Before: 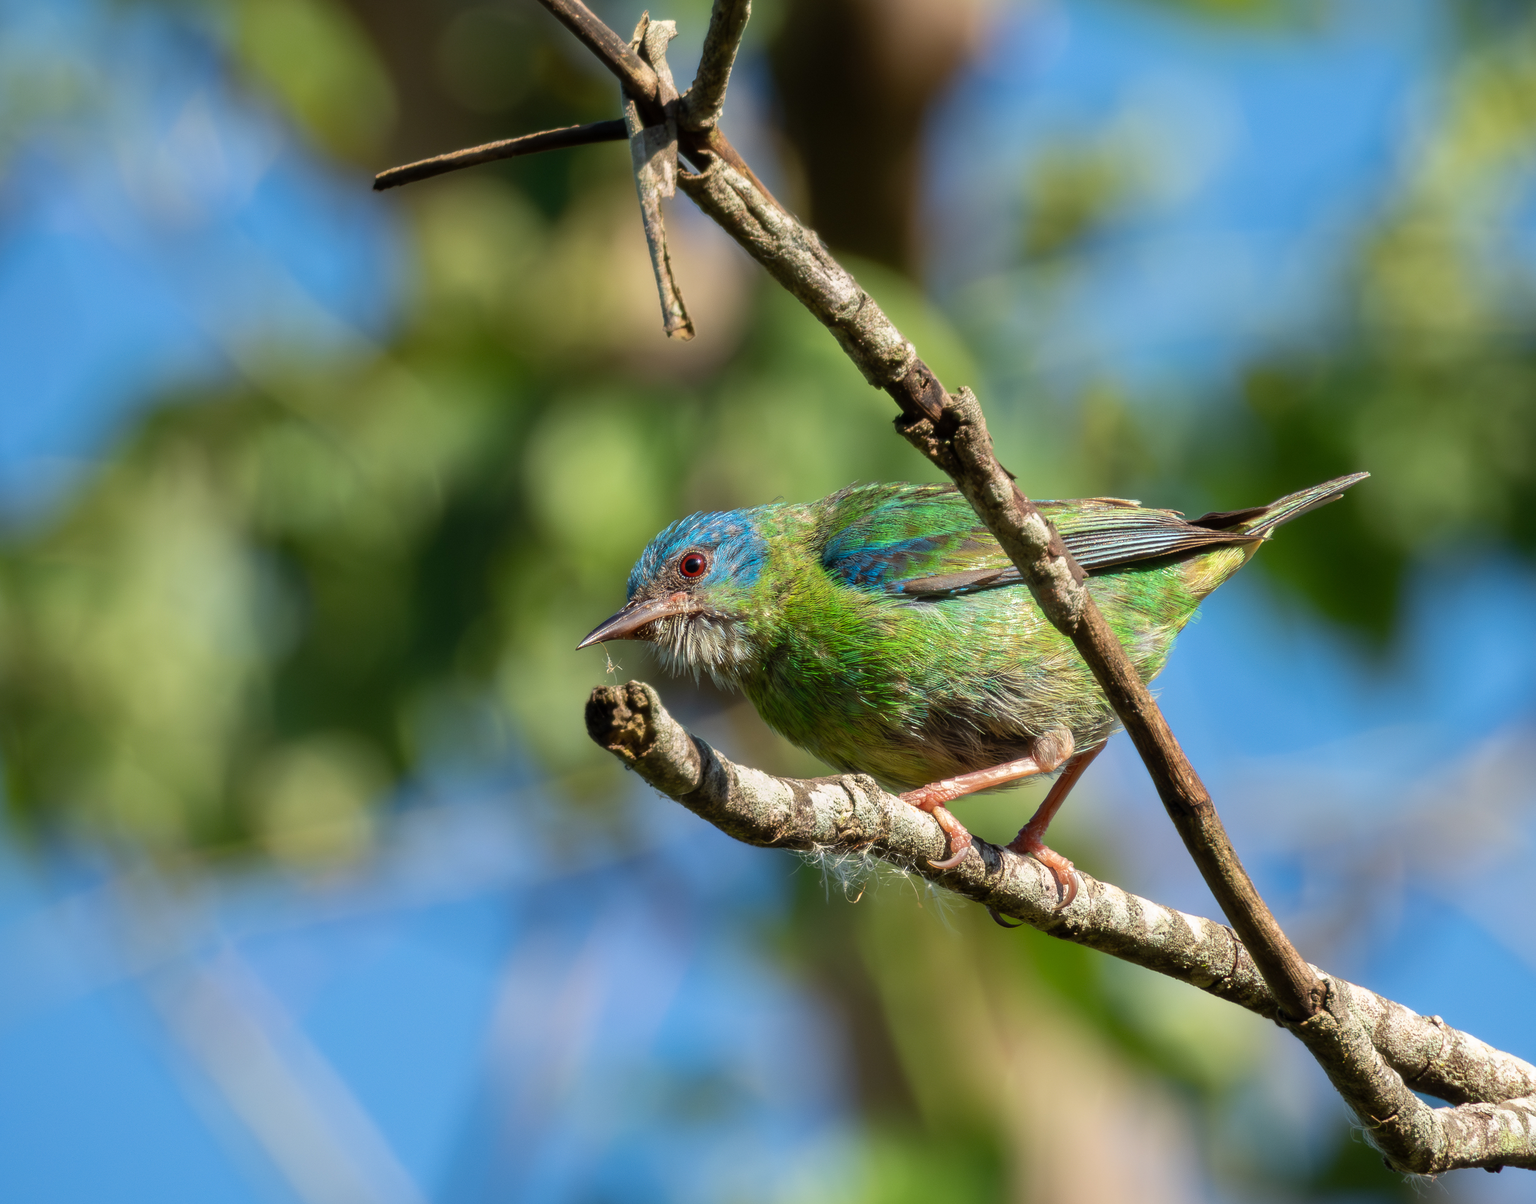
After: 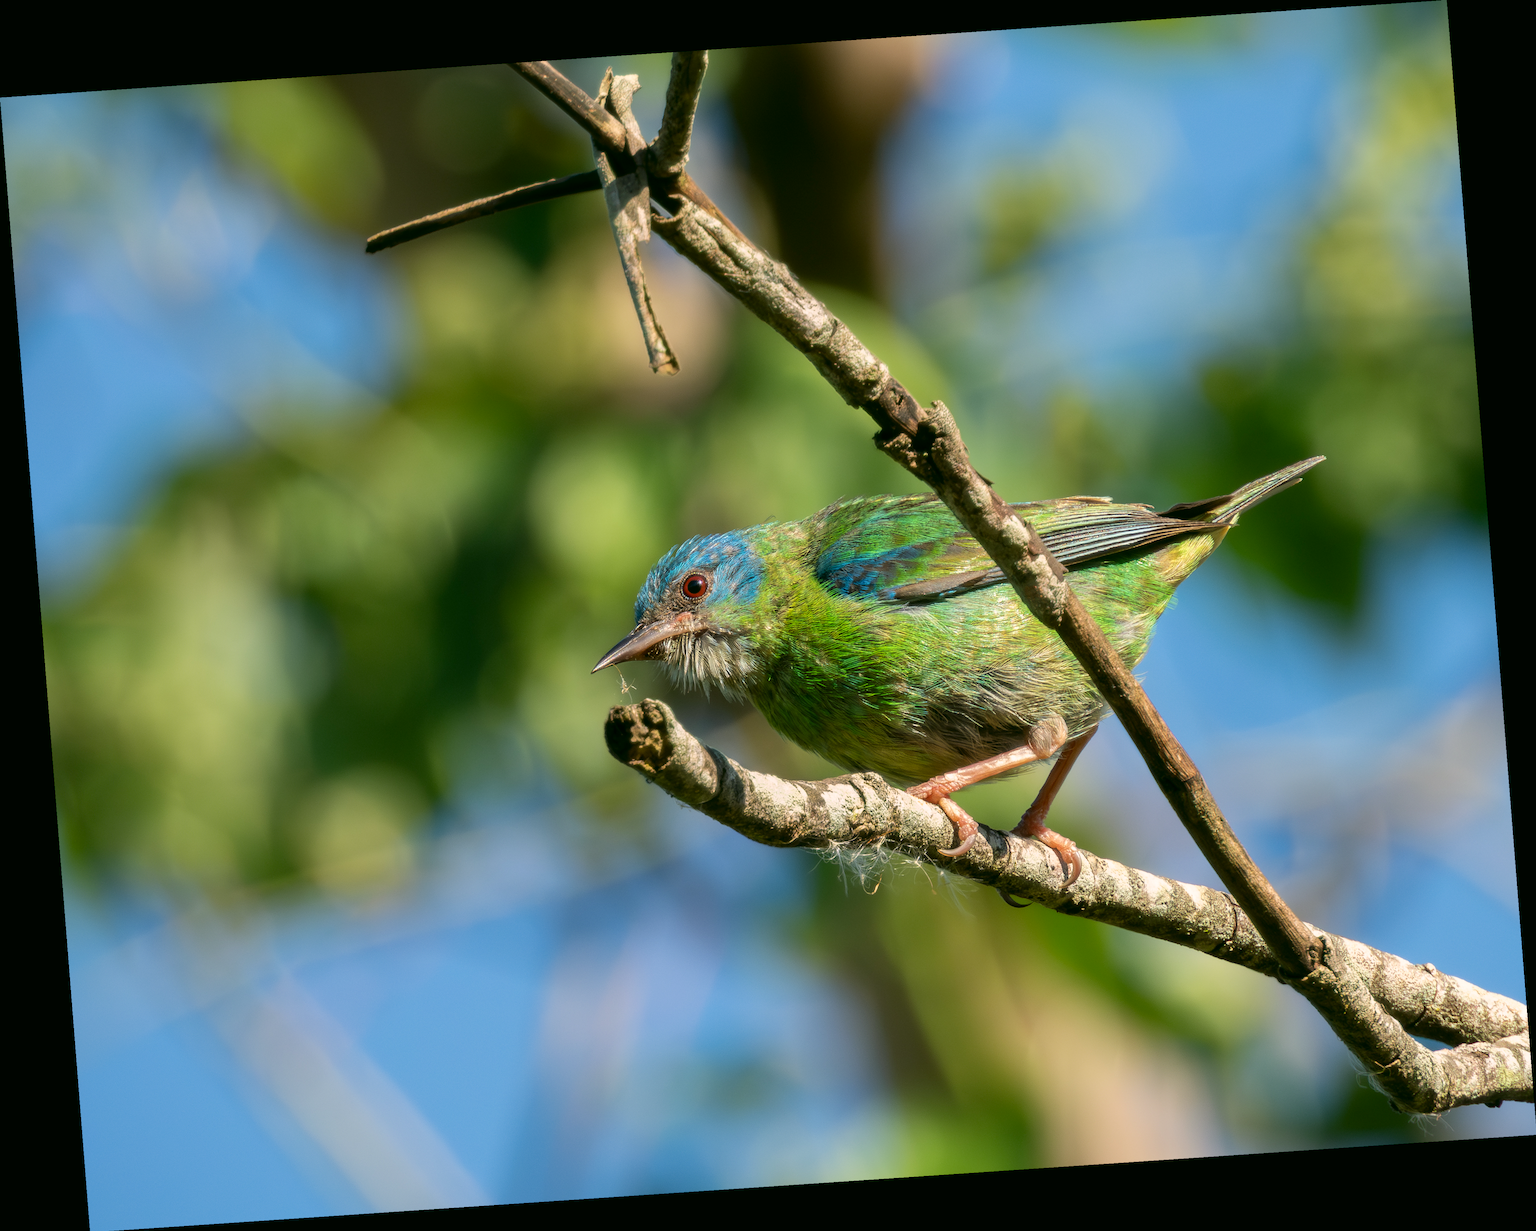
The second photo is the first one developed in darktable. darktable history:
rotate and perspective: rotation -4.2°, shear 0.006, automatic cropping off
color correction: highlights a* 4.02, highlights b* 4.98, shadows a* -7.55, shadows b* 4.98
